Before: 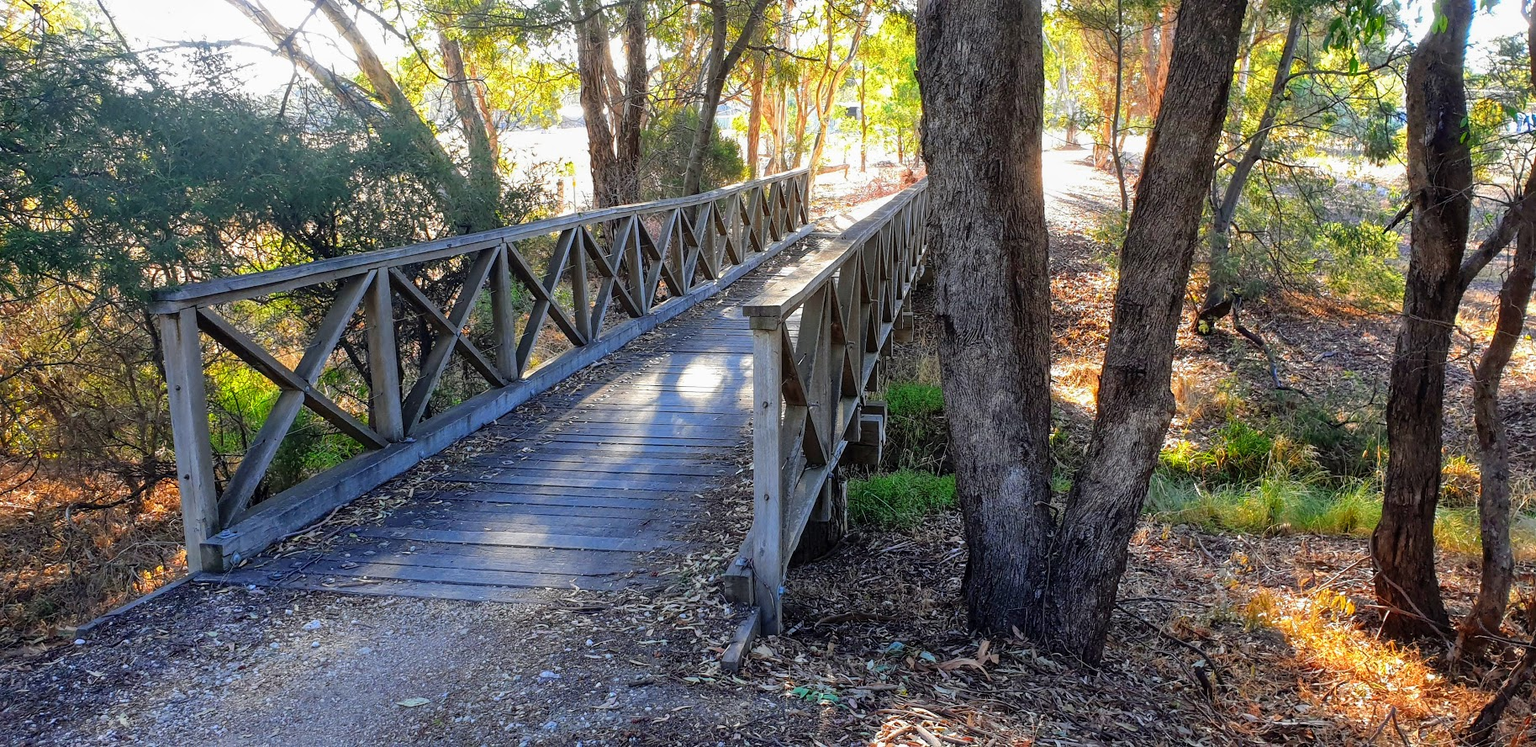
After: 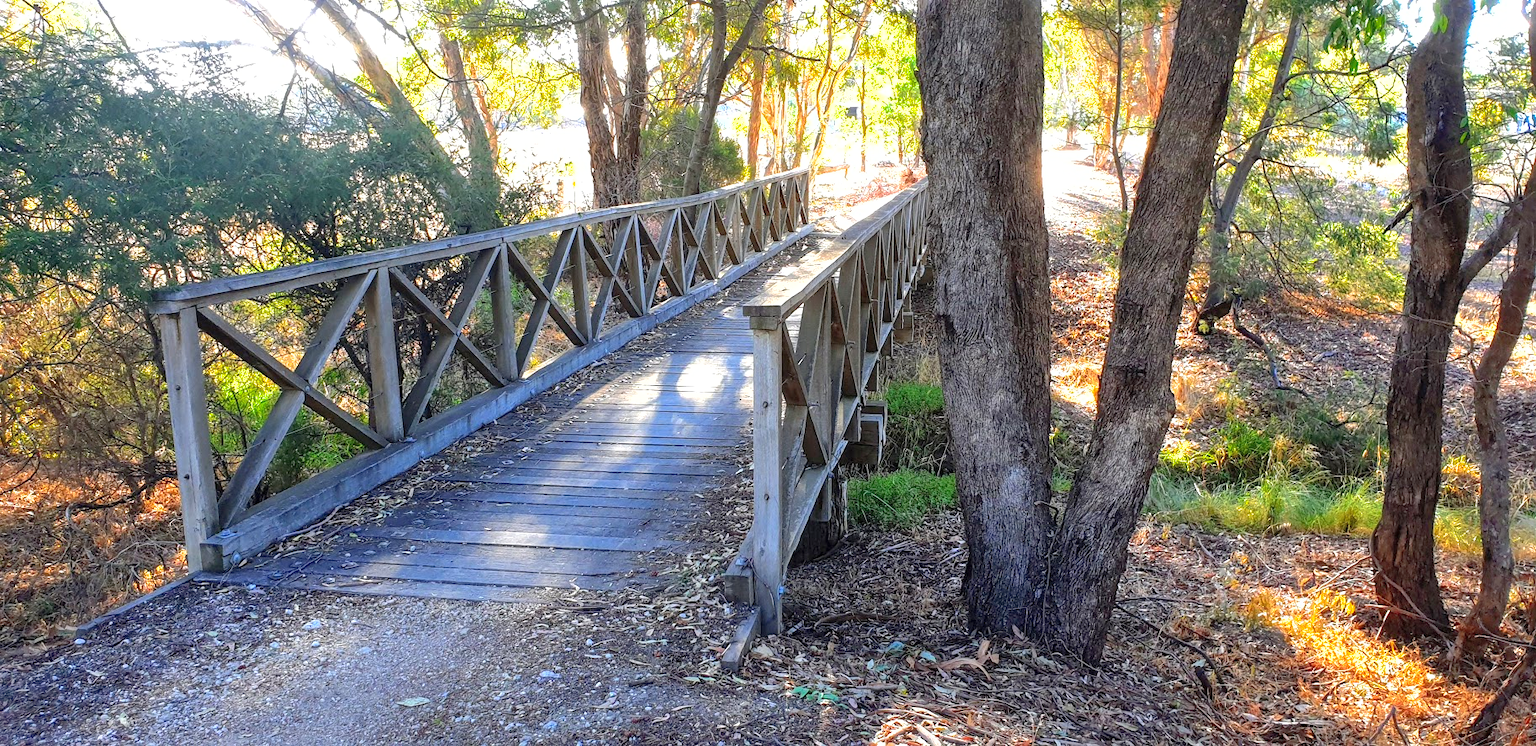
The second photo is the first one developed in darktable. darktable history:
exposure: black level correction 0, exposure 0.694 EV, compensate exposure bias true, compensate highlight preservation false
shadows and highlights: on, module defaults
